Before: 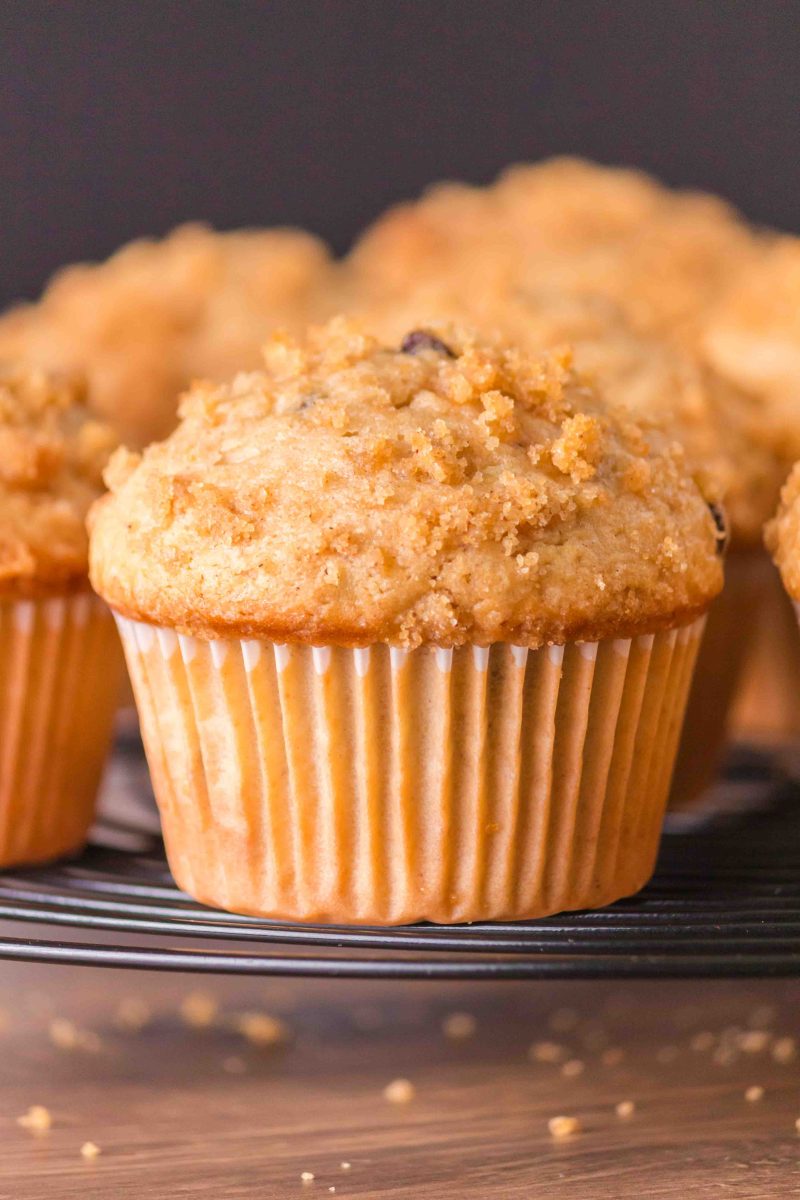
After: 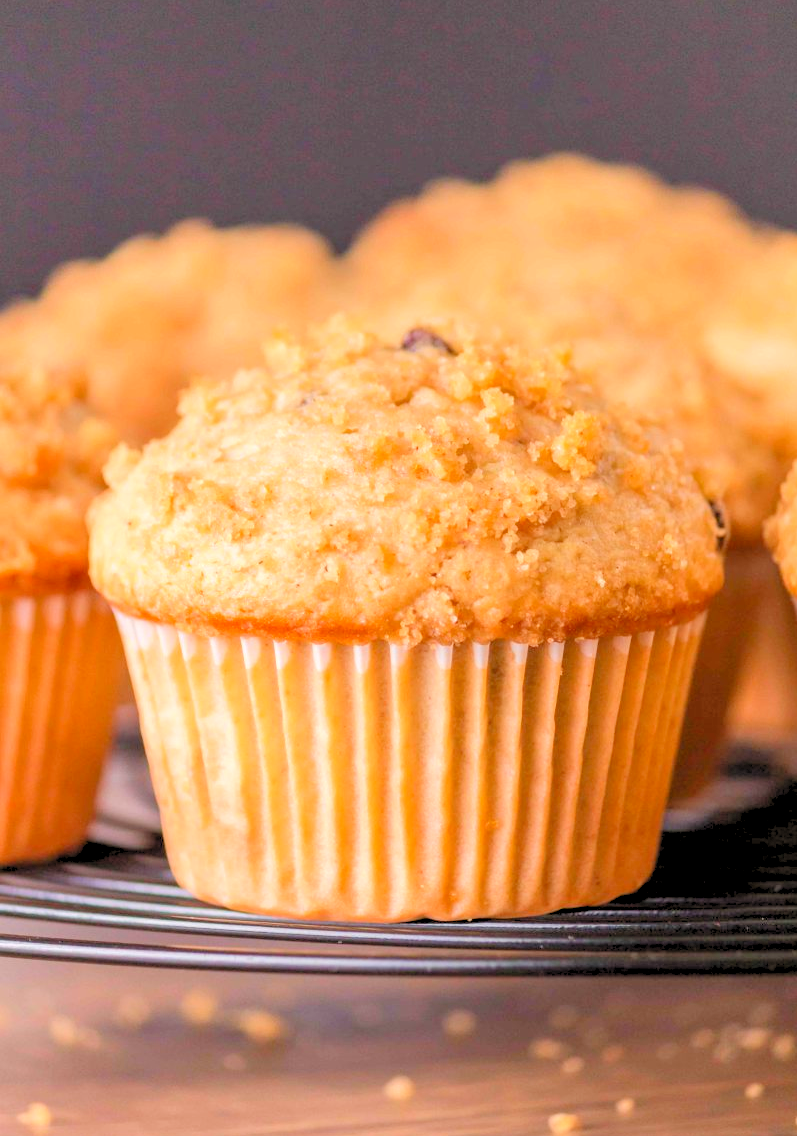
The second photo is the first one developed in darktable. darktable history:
tone equalizer: edges refinement/feathering 500, mask exposure compensation -1.57 EV, preserve details no
levels: levels [0.093, 0.434, 0.988]
crop: top 0.252%, right 0.264%, bottom 5.072%
